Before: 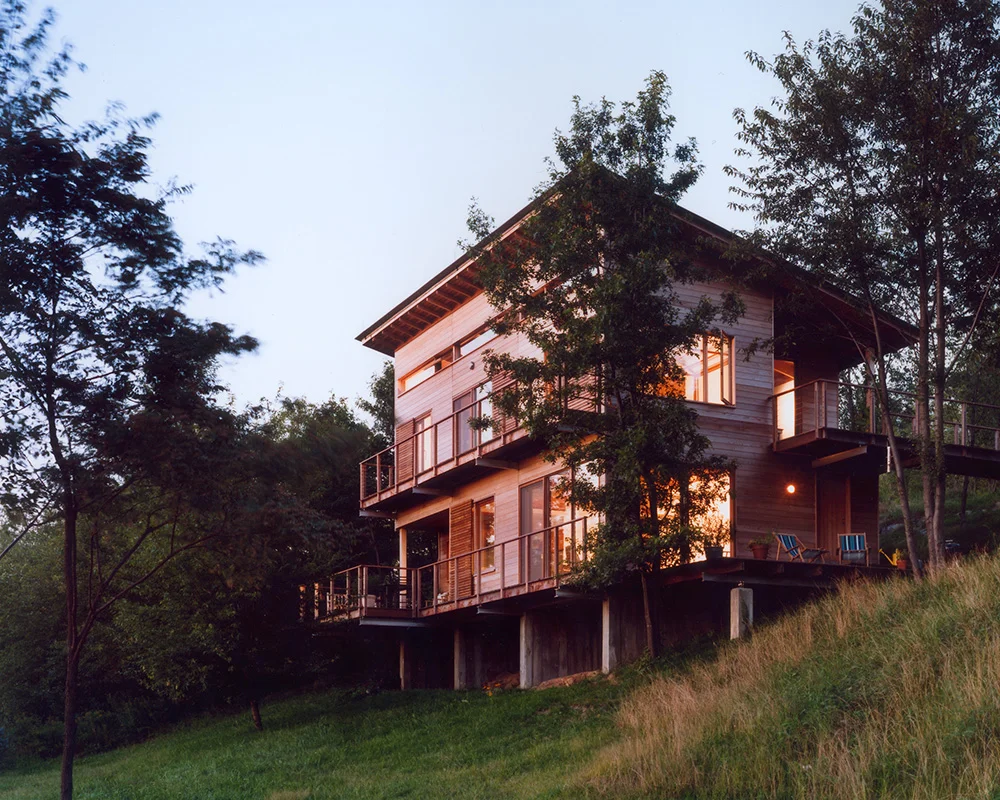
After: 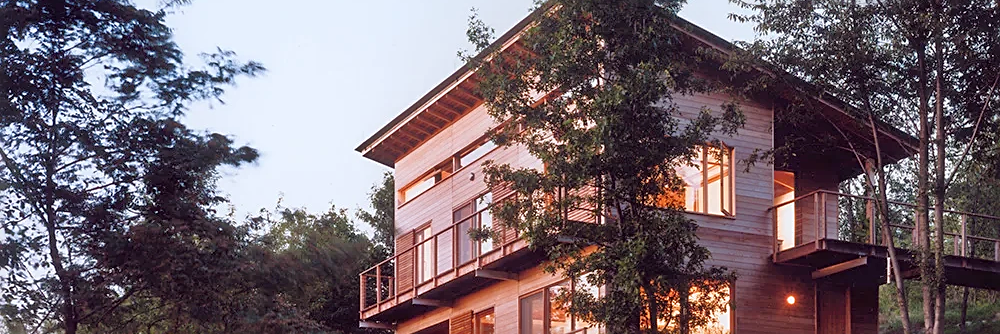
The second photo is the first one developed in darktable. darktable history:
crop and rotate: top 23.736%, bottom 34.444%
contrast brightness saturation: saturation -0.082
tone equalizer: -7 EV 0.152 EV, -6 EV 0.633 EV, -5 EV 1.13 EV, -4 EV 1.32 EV, -3 EV 1.14 EV, -2 EV 0.6 EV, -1 EV 0.159 EV
sharpen: on, module defaults
color correction: highlights a* 0.018, highlights b* -0.374
